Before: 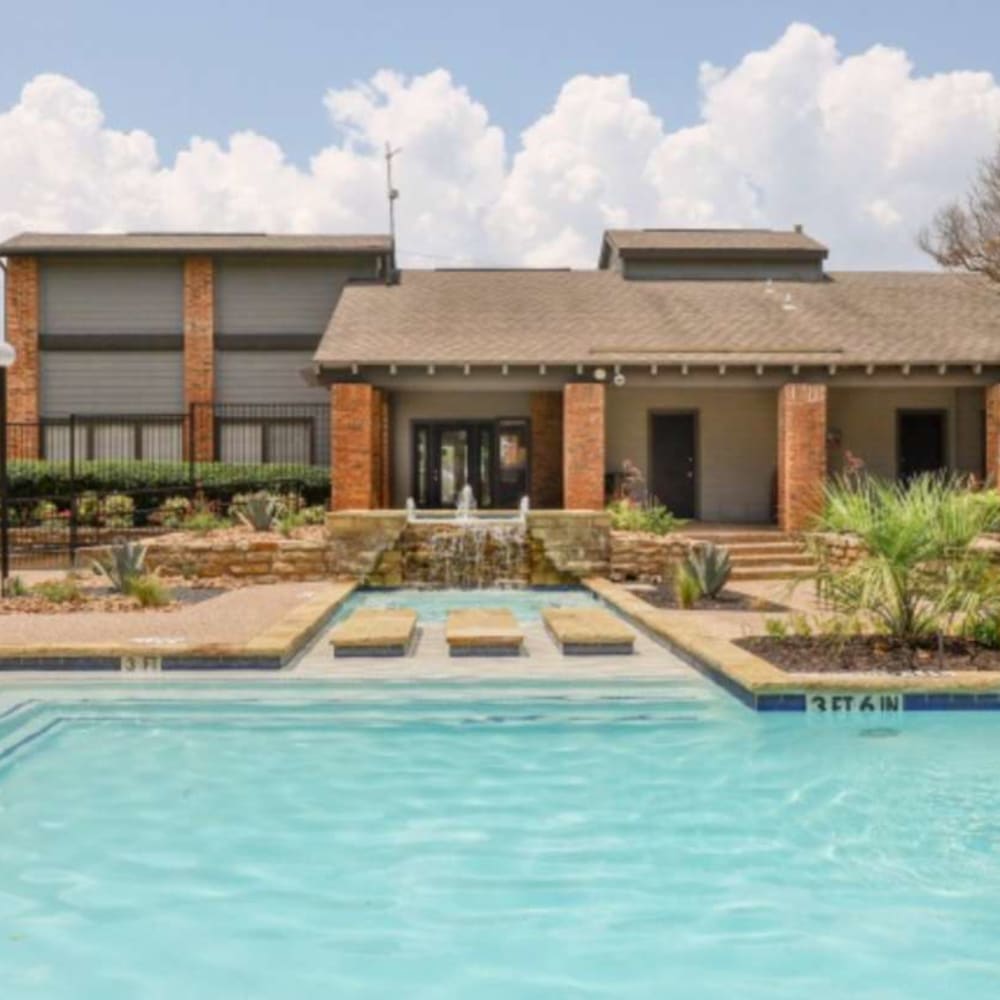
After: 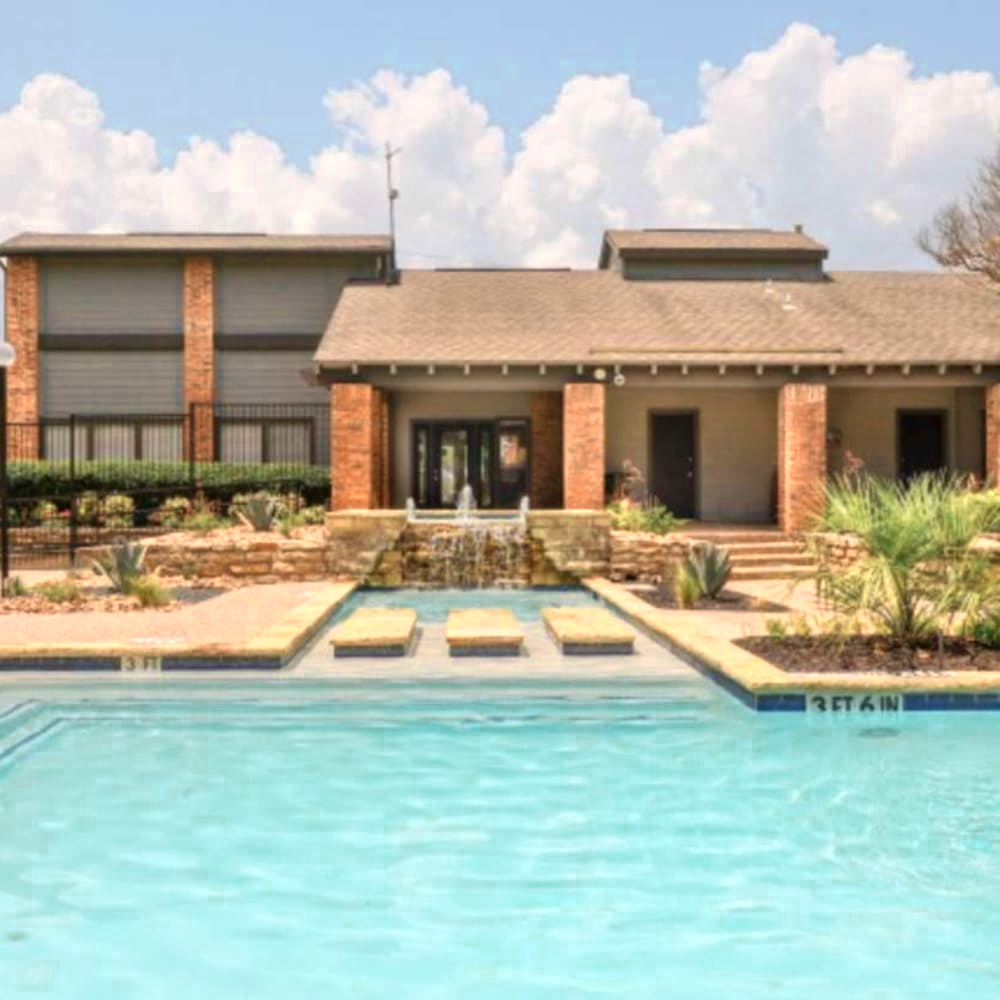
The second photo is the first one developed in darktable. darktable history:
color zones: curves: ch0 [(0.018, 0.548) (0.197, 0.654) (0.425, 0.447) (0.605, 0.658) (0.732, 0.579)]; ch1 [(0.105, 0.531) (0.224, 0.531) (0.386, 0.39) (0.618, 0.456) (0.732, 0.456) (0.956, 0.421)]; ch2 [(0.039, 0.583) (0.215, 0.465) (0.399, 0.544) (0.465, 0.548) (0.614, 0.447) (0.724, 0.43) (0.882, 0.623) (0.956, 0.632)]
velvia: strength 27%
